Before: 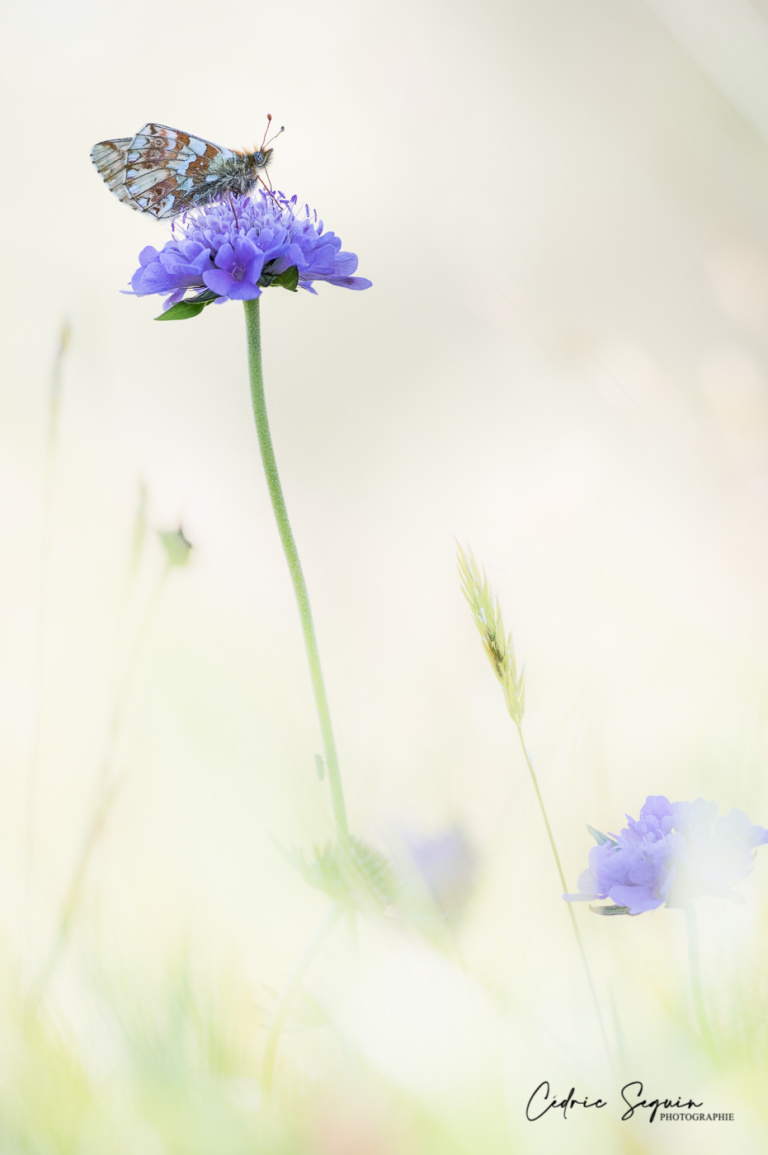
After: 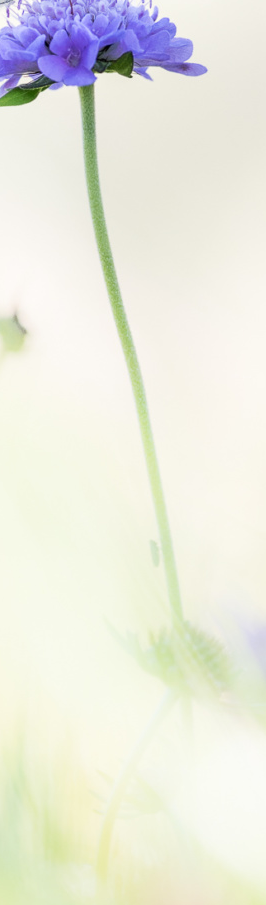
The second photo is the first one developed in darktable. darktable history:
crop and rotate: left 21.497%, top 18.604%, right 43.842%, bottom 2.966%
levels: mode automatic
